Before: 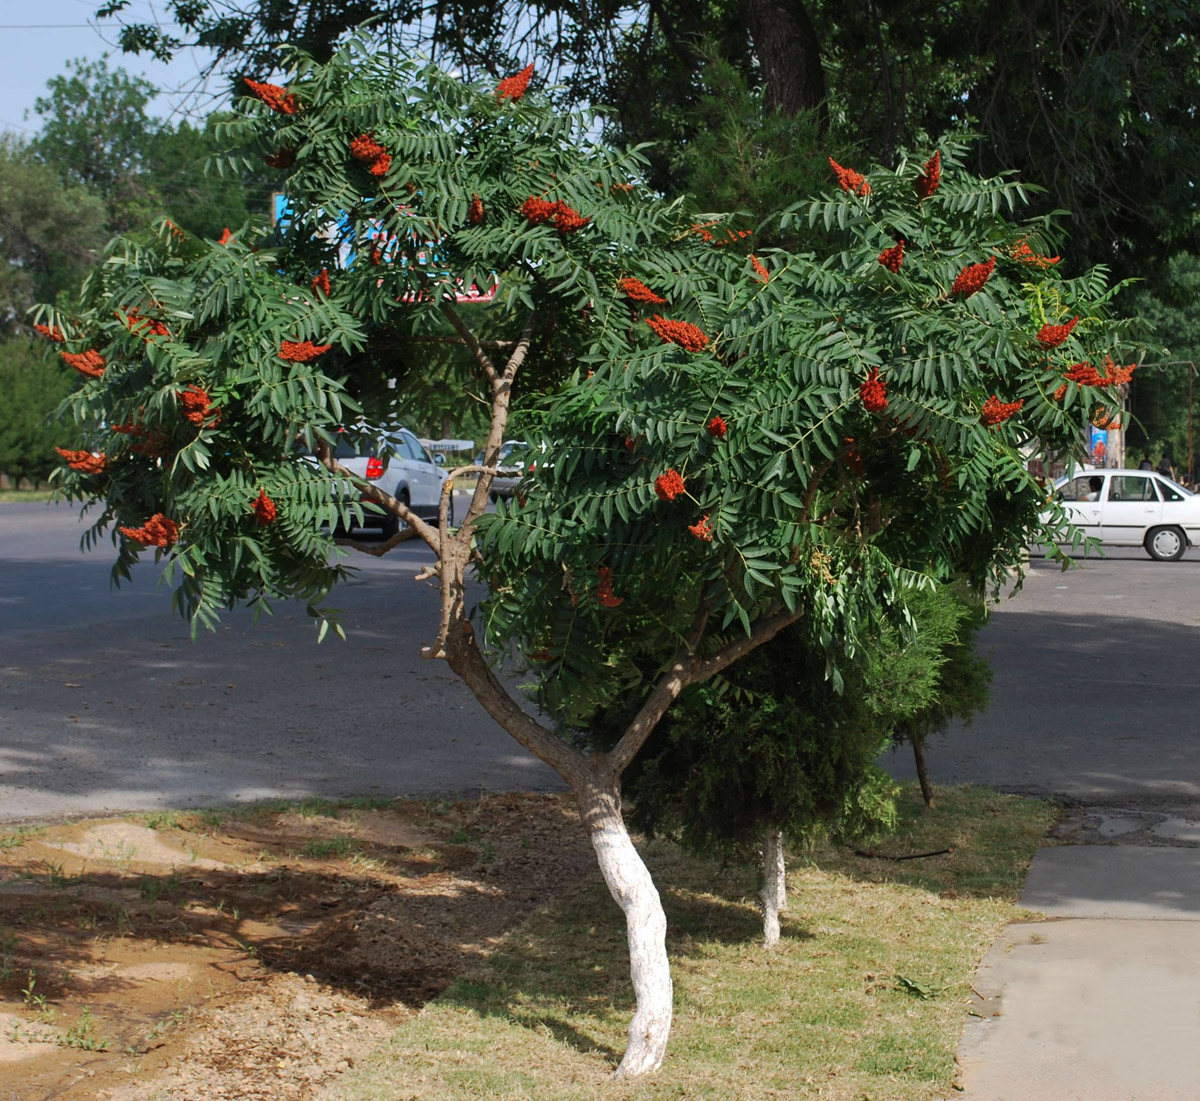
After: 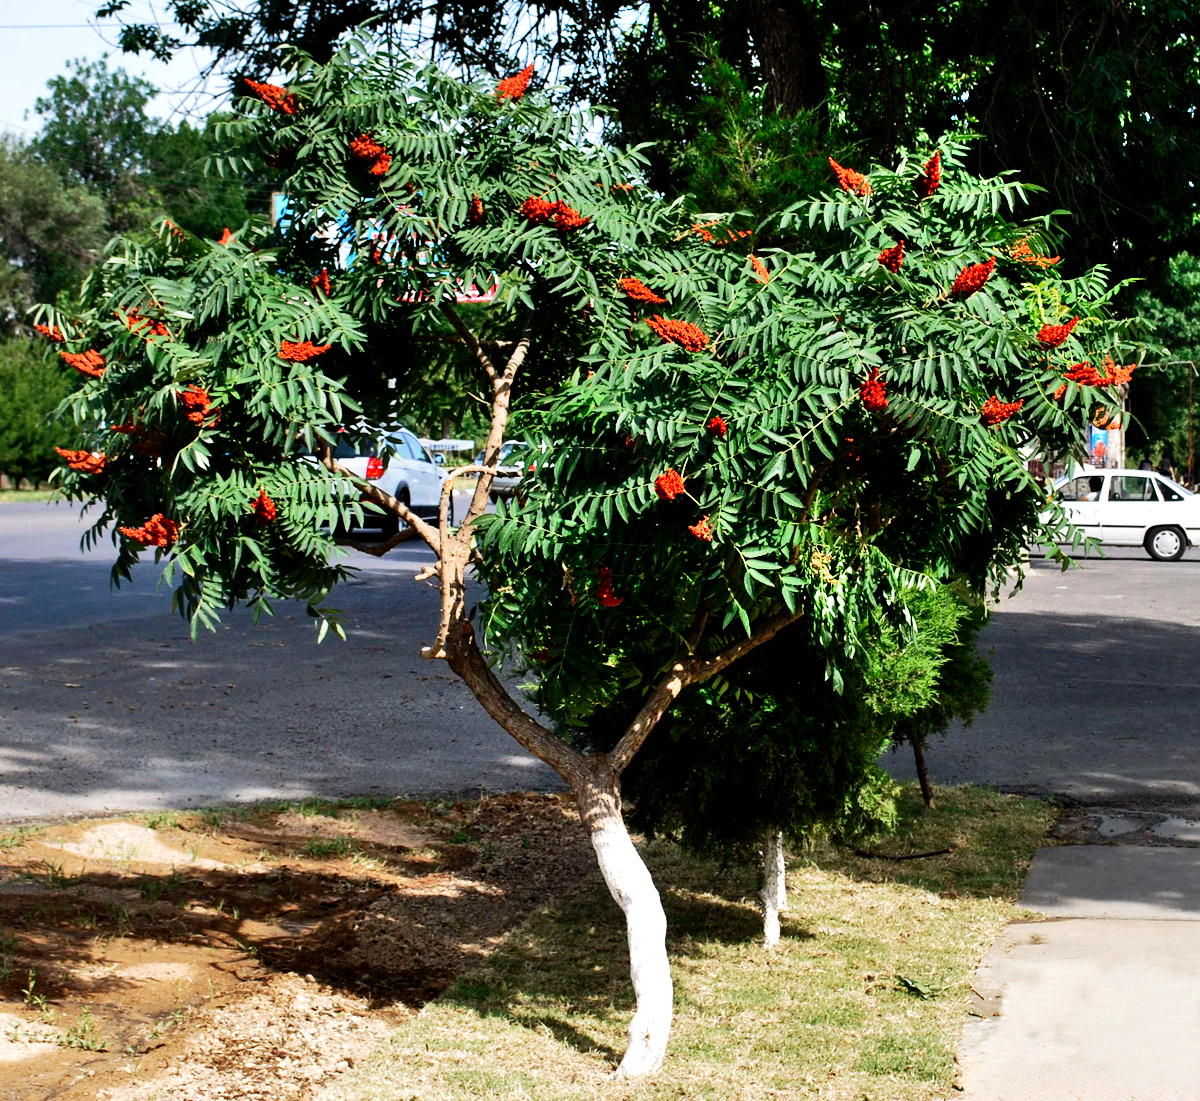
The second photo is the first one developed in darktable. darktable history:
contrast brightness saturation: contrast 0.14
filmic rgb: black relative exposure -8.2 EV, white relative exposure 2.2 EV, threshold 3 EV, hardness 7.11, latitude 75%, contrast 1.325, highlights saturation mix -2%, shadows ↔ highlights balance 30%, preserve chrominance no, color science v5 (2021), contrast in shadows safe, contrast in highlights safe, enable highlight reconstruction true
shadows and highlights: radius 110.86, shadows 51.09, white point adjustment 9.16, highlights -4.17, highlights color adjustment 32.2%, soften with gaussian
